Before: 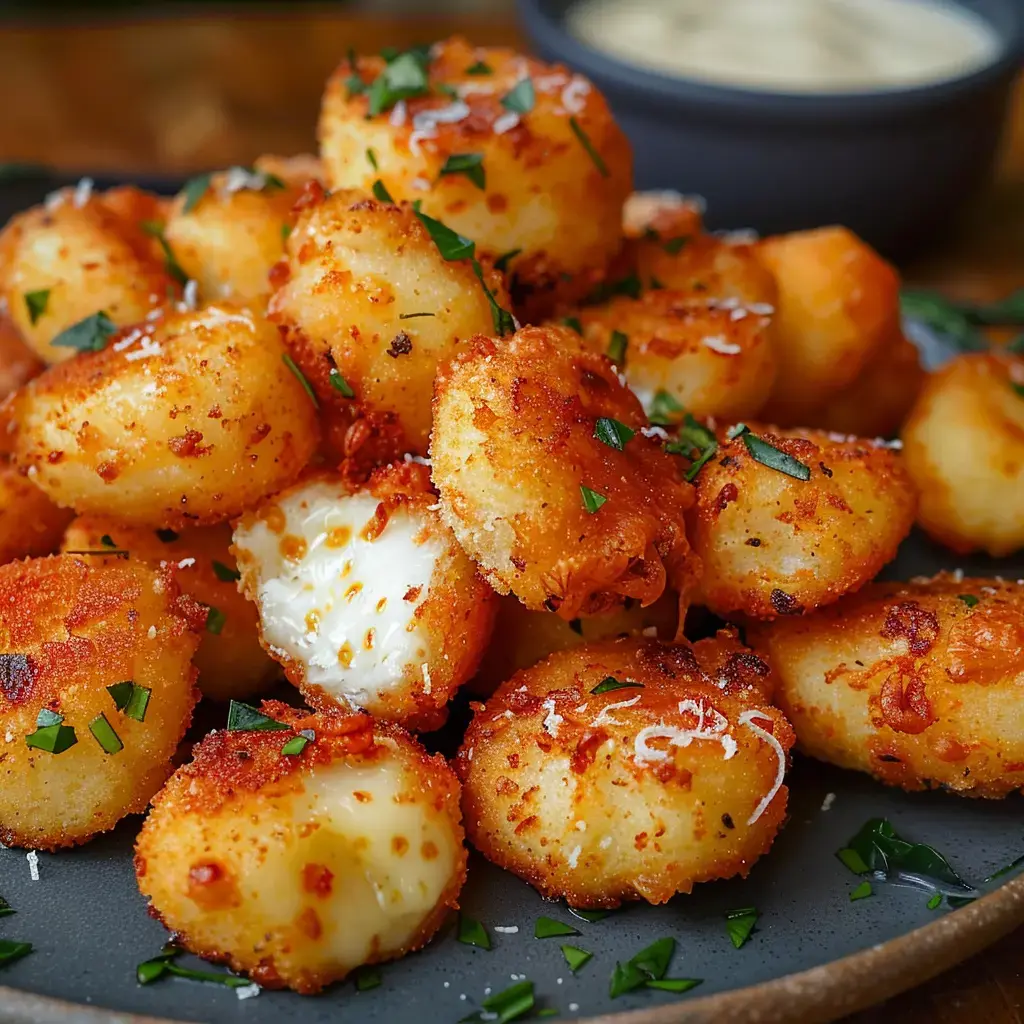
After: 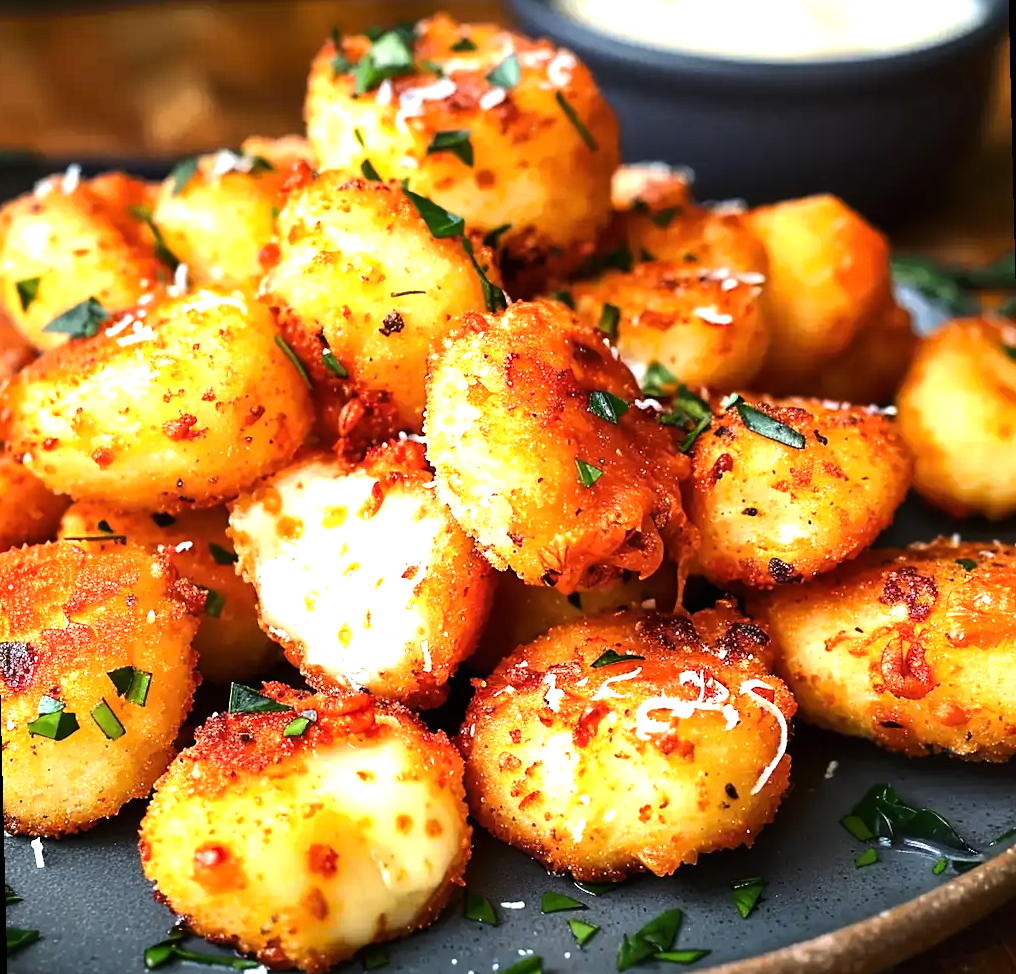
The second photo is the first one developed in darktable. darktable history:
exposure: black level correction 0, exposure 0.7 EV, compensate exposure bias true, compensate highlight preservation false
tone equalizer: -8 EV -1.08 EV, -7 EV -1.01 EV, -6 EV -0.867 EV, -5 EV -0.578 EV, -3 EV 0.578 EV, -2 EV 0.867 EV, -1 EV 1.01 EV, +0 EV 1.08 EV, edges refinement/feathering 500, mask exposure compensation -1.57 EV, preserve details no
rotate and perspective: rotation -1.42°, crop left 0.016, crop right 0.984, crop top 0.035, crop bottom 0.965
